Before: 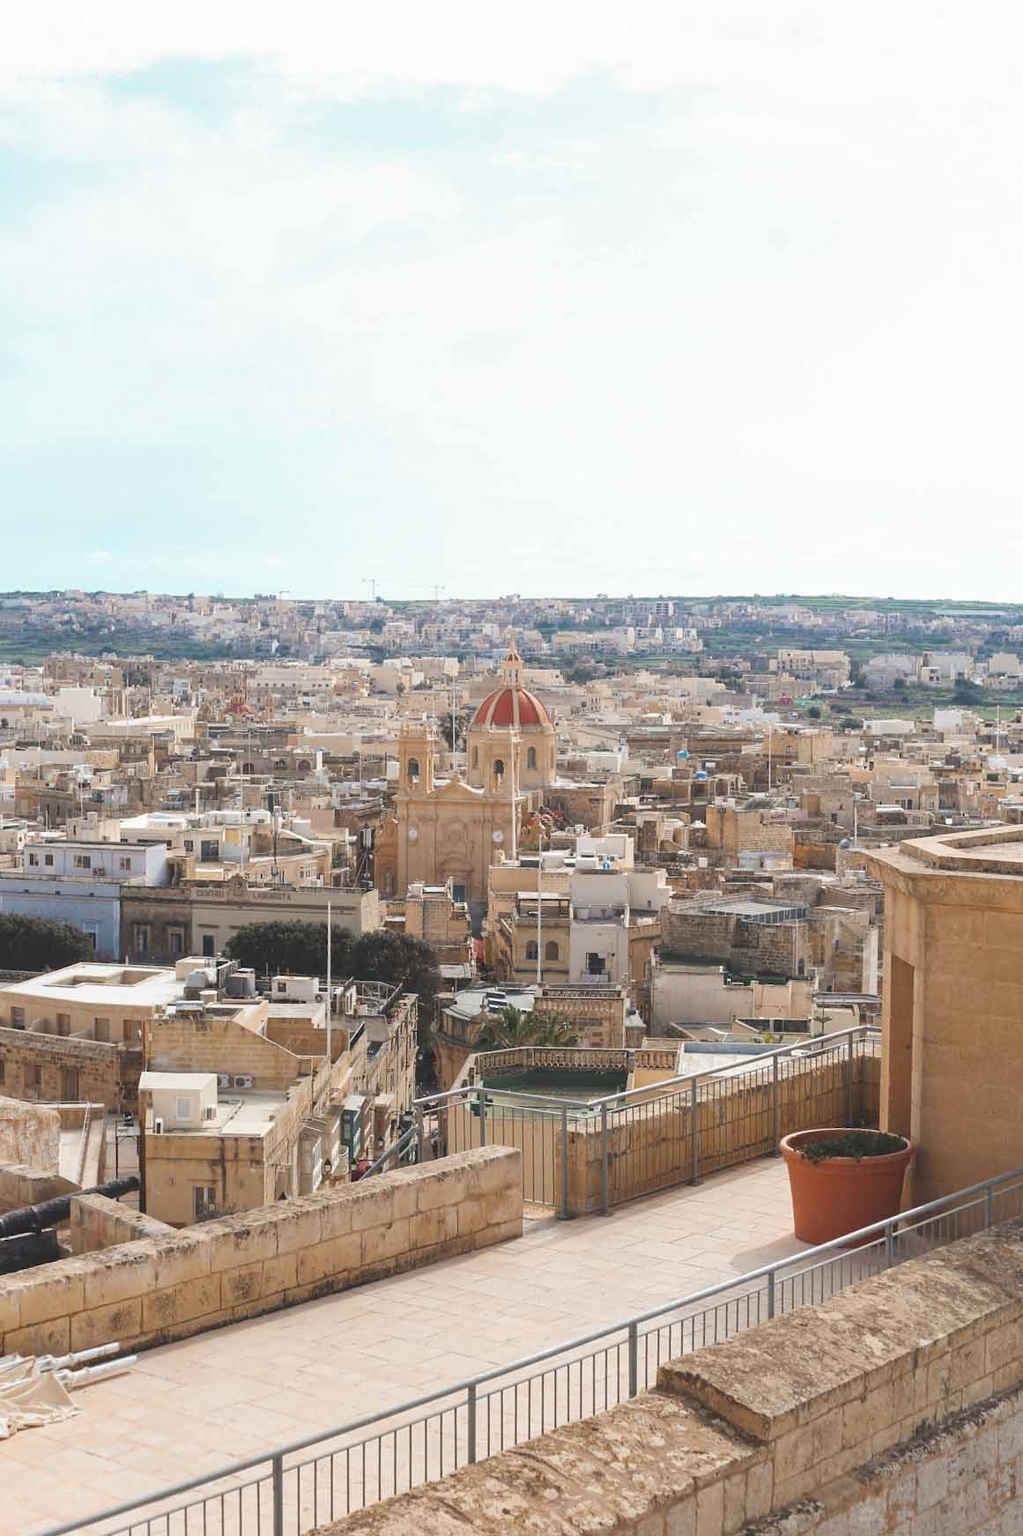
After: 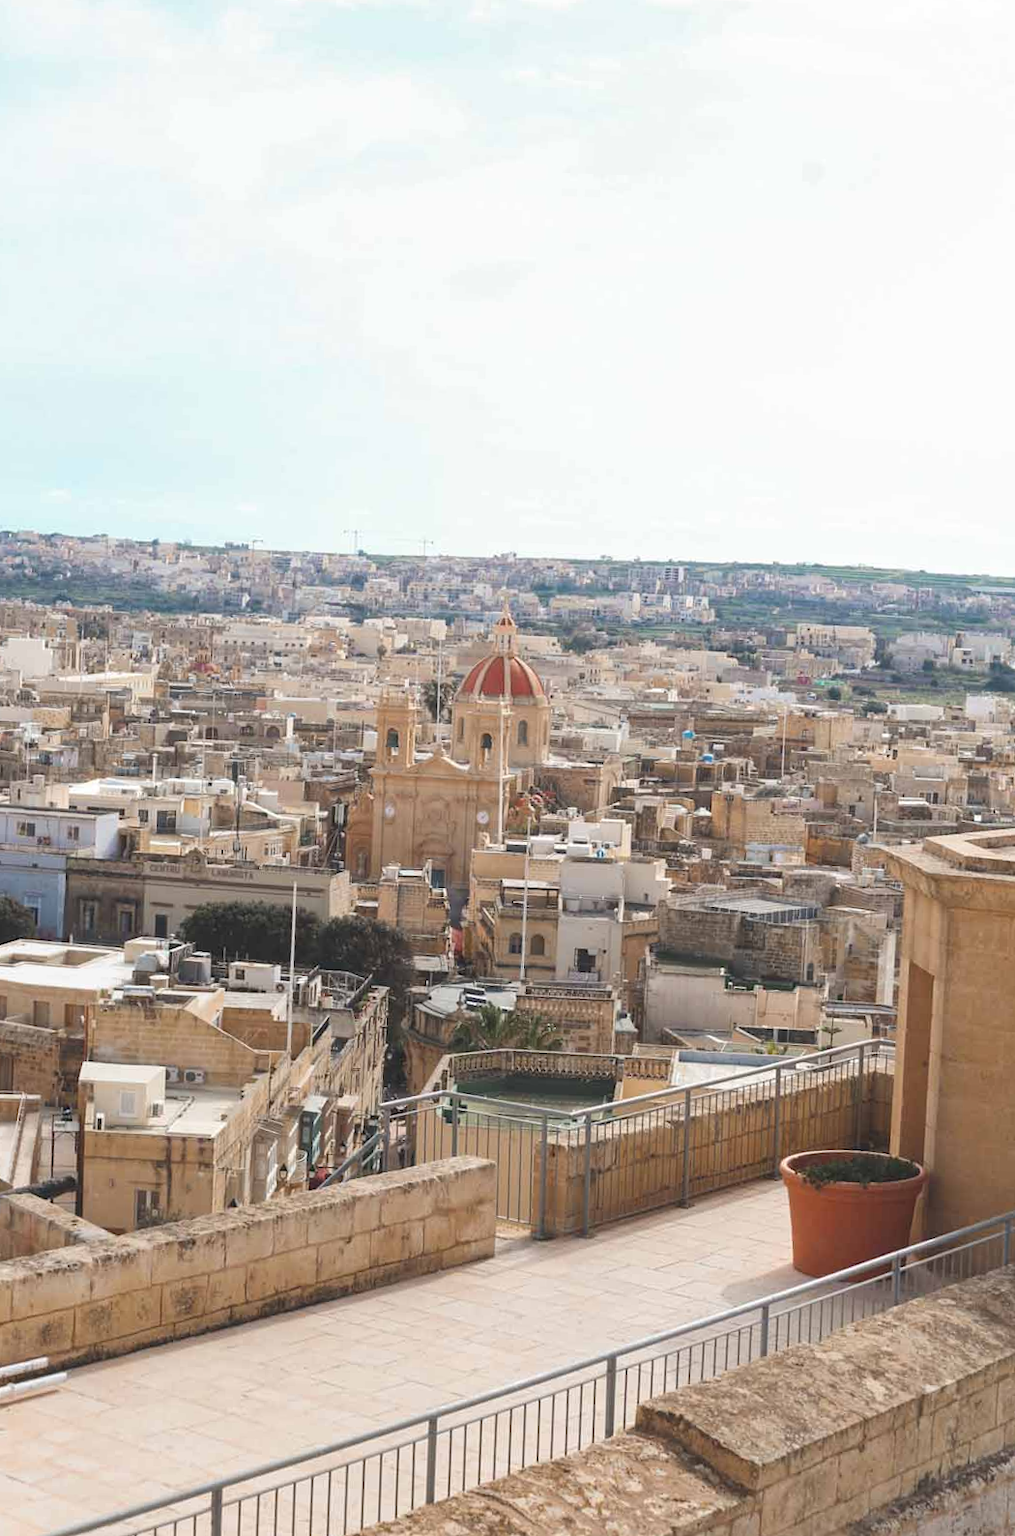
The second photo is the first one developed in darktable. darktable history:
crop and rotate: angle -2.01°, left 3.118%, top 3.641%, right 1.612%, bottom 0.439%
tone equalizer: on, module defaults
